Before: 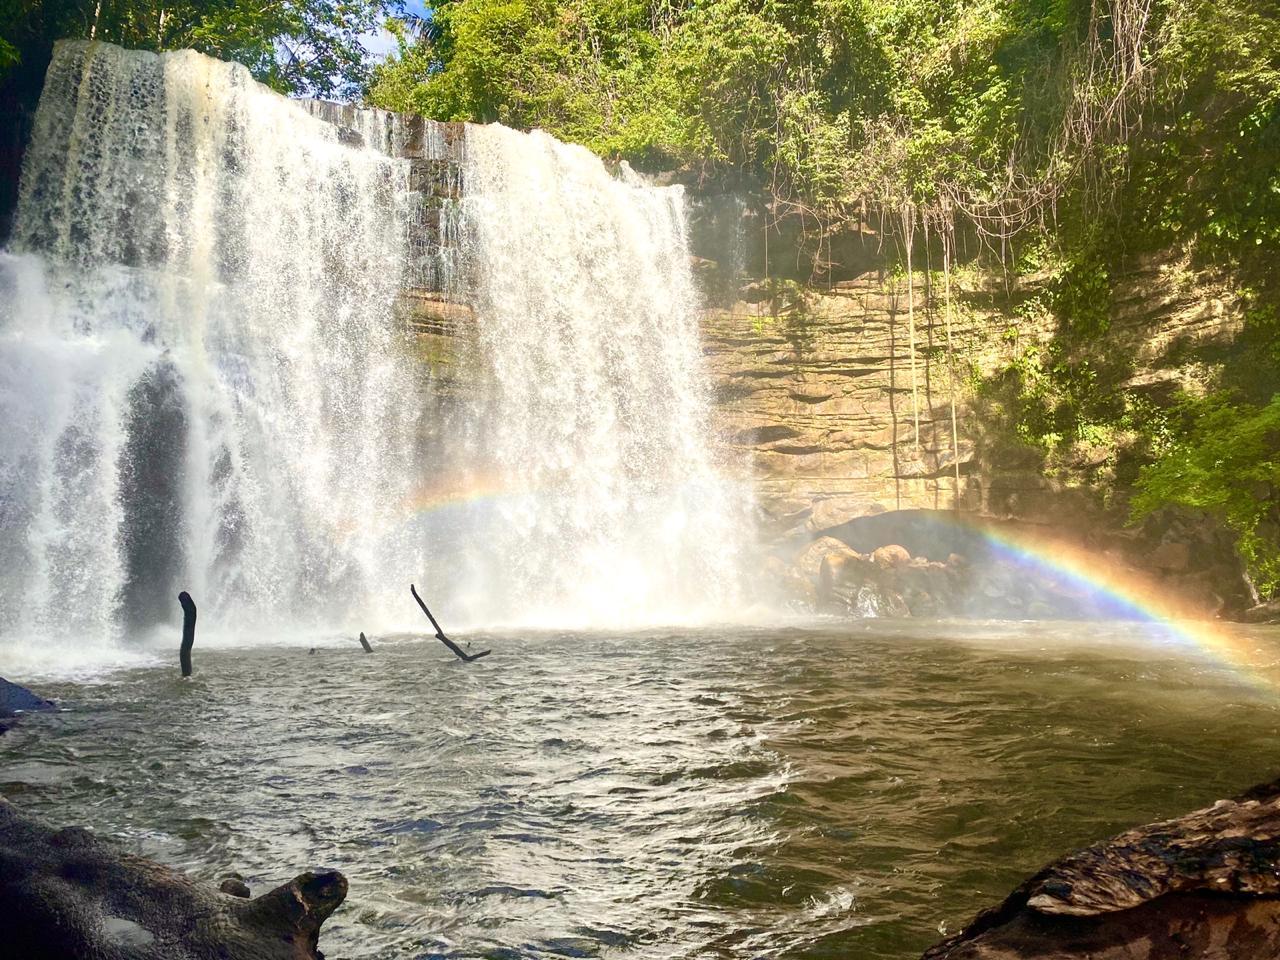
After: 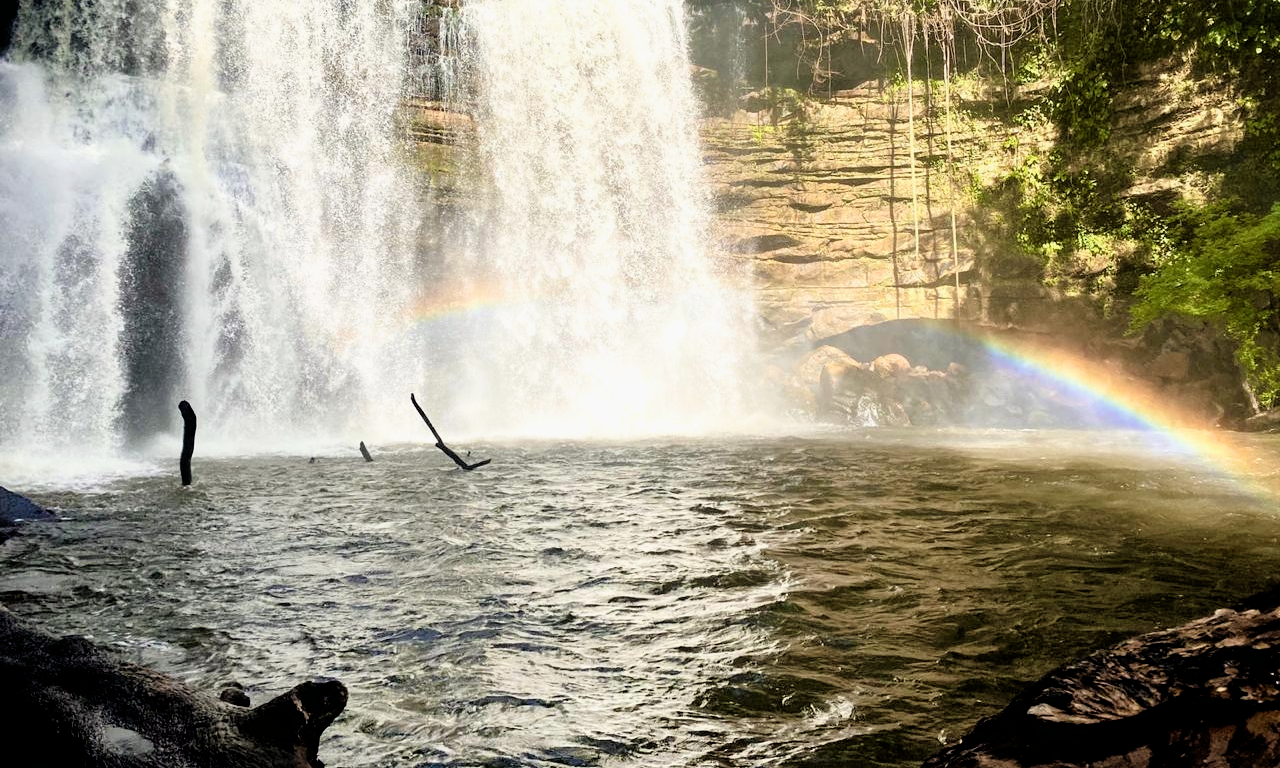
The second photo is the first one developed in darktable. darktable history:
crop and rotate: top 19.998%
filmic rgb: black relative exposure -3.72 EV, white relative exposure 2.77 EV, dynamic range scaling -5.32%, hardness 3.03
